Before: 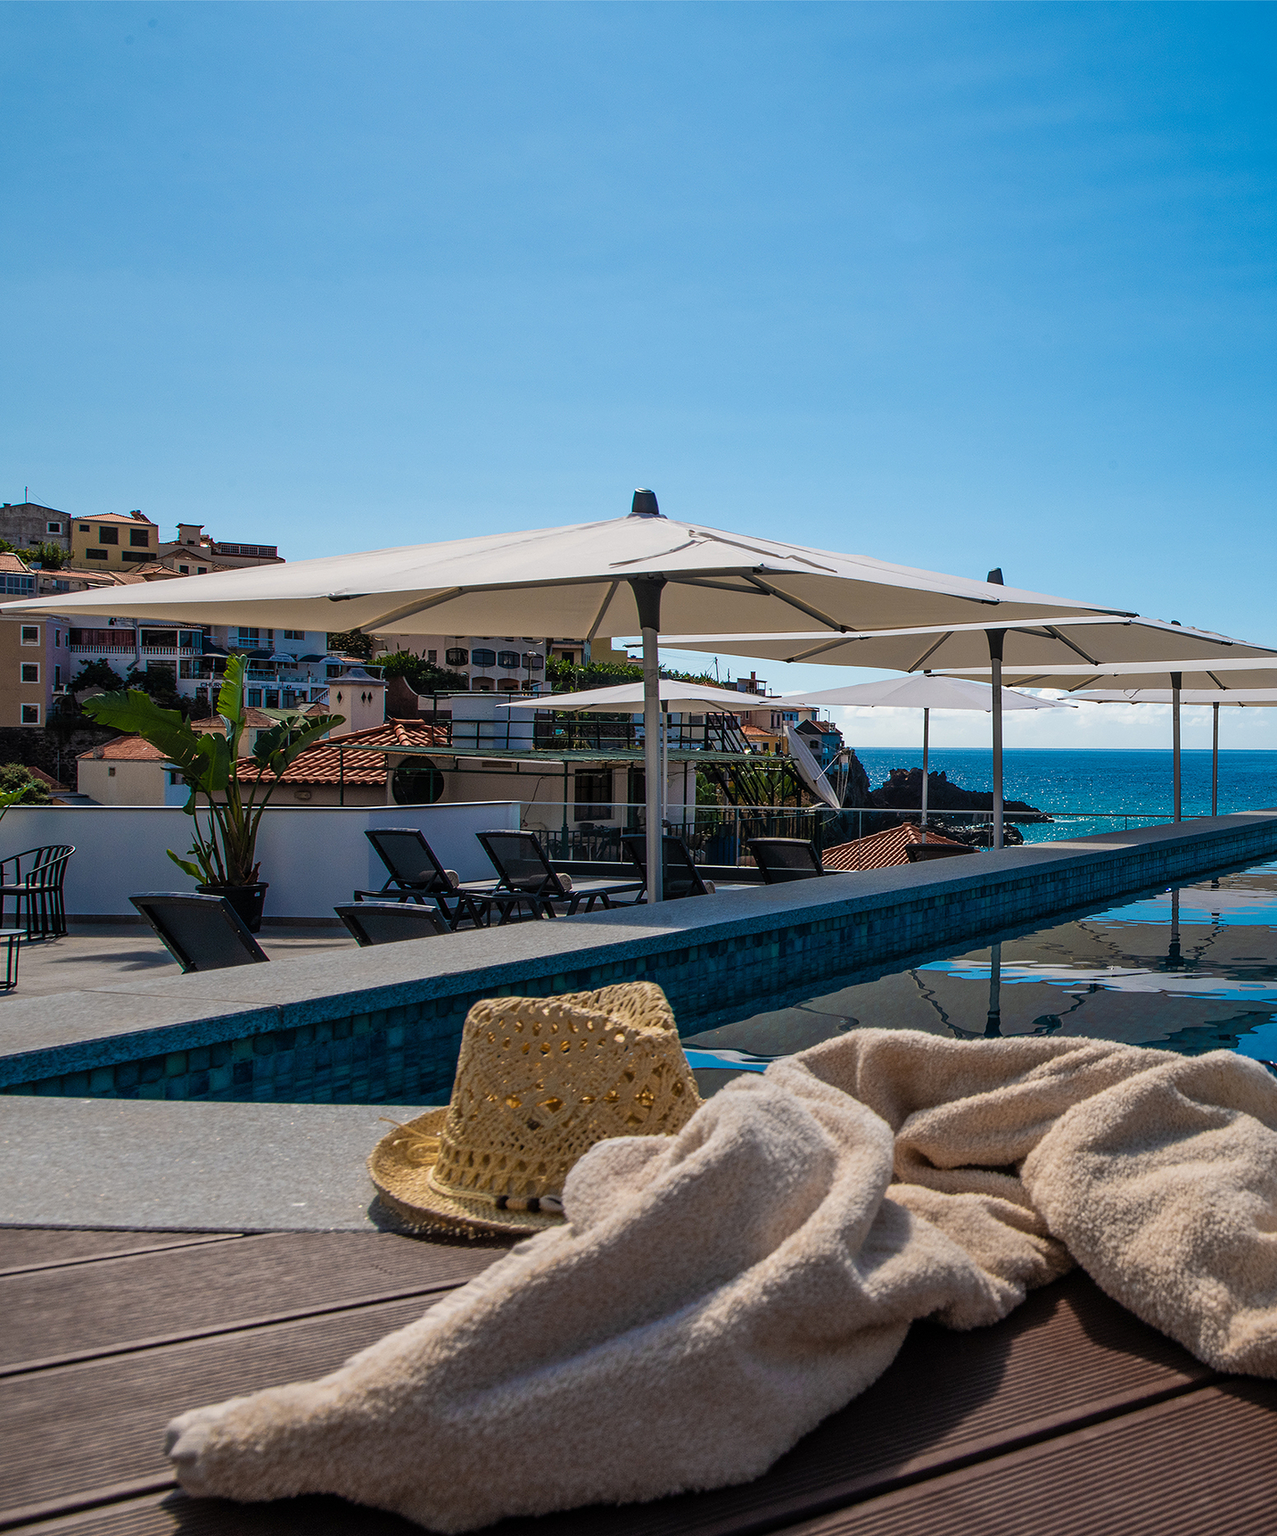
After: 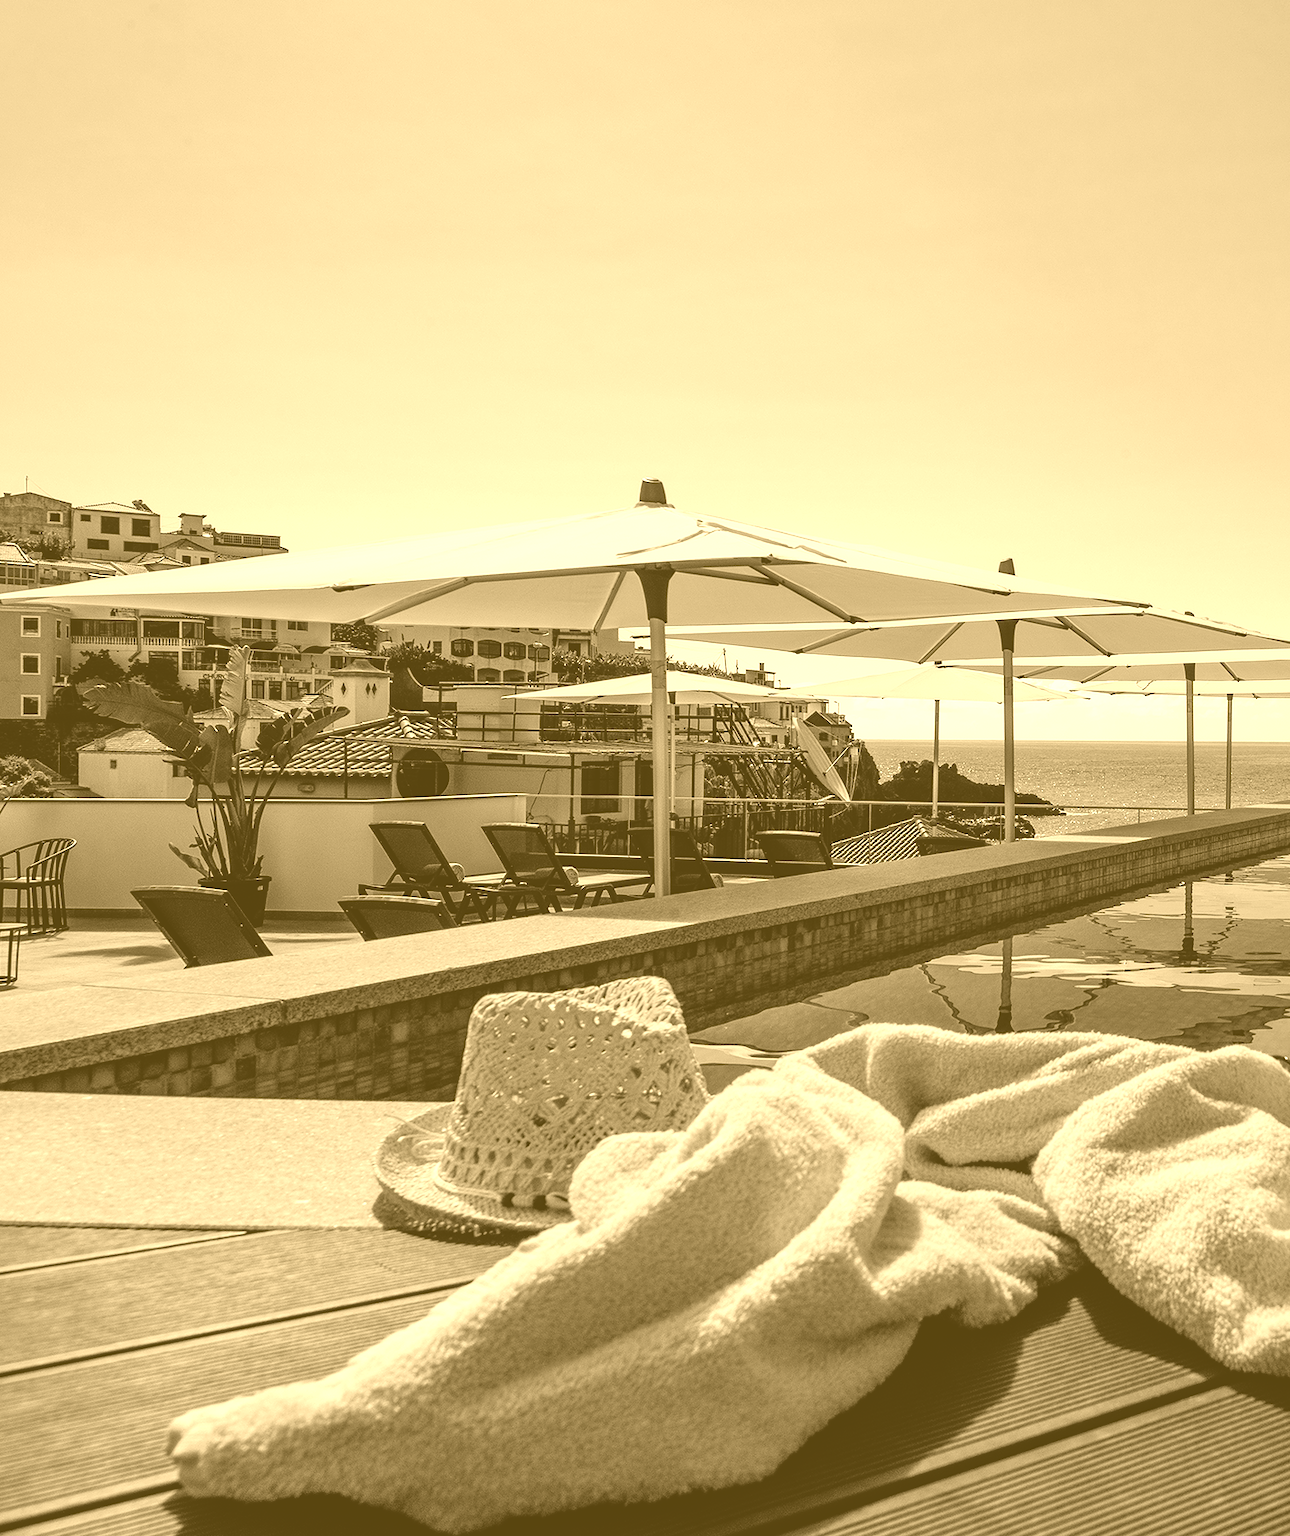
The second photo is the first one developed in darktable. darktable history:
filmic rgb: white relative exposure 3.8 EV, hardness 4.35
crop: top 1.049%, right 0.001%
colorize: hue 36°, source mix 100%
color balance rgb: linear chroma grading › global chroma 15%, perceptual saturation grading › global saturation 30%
